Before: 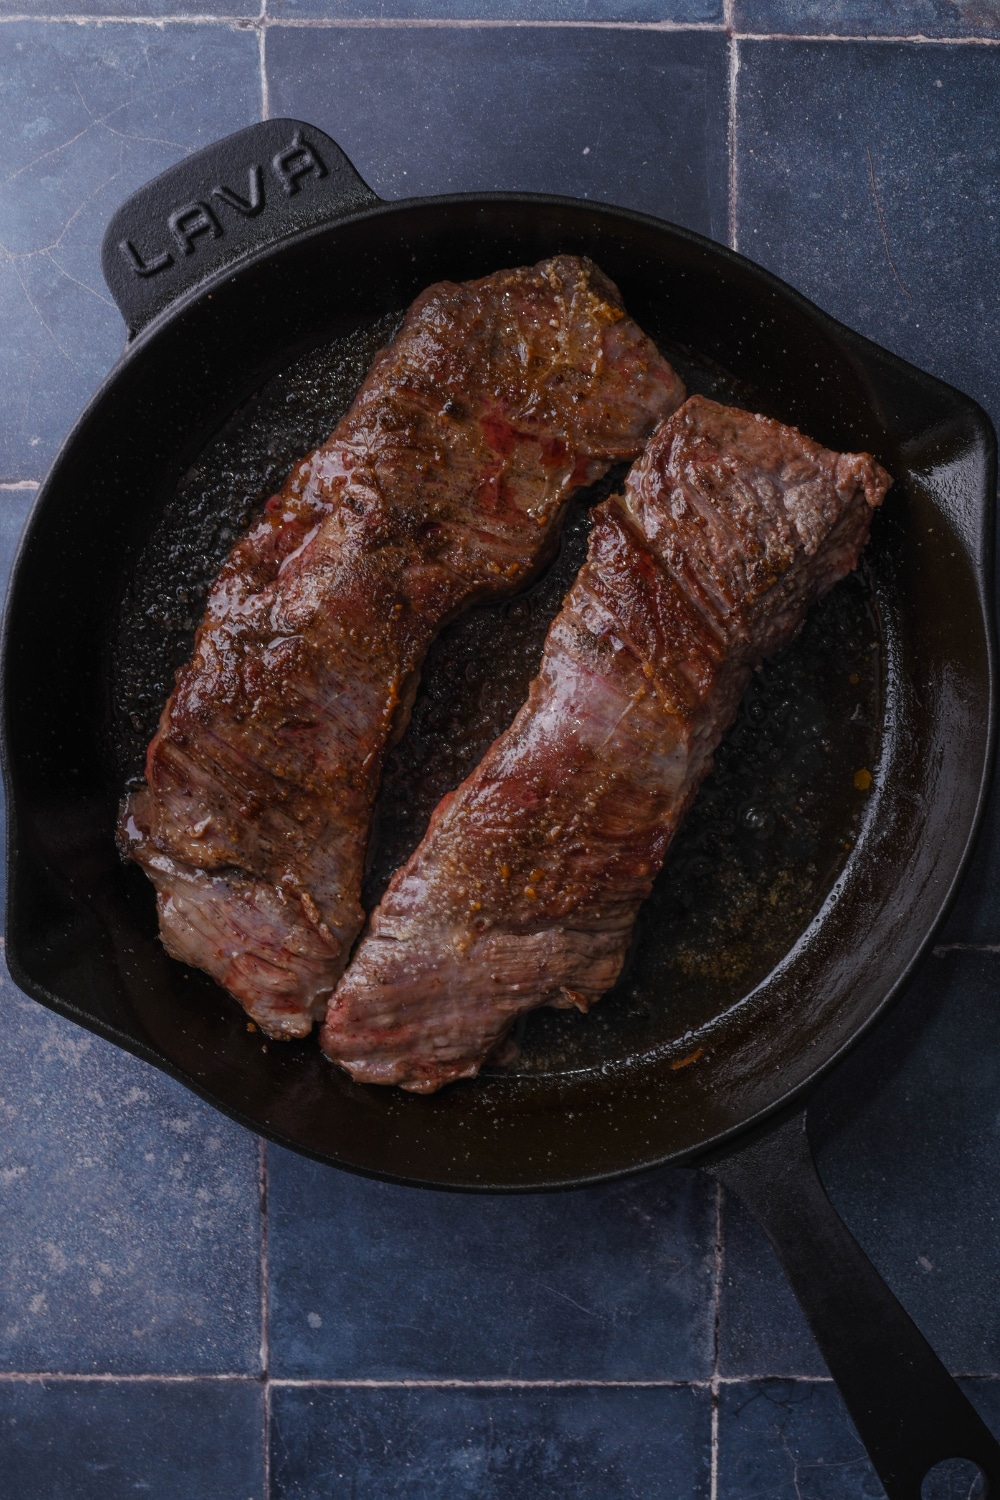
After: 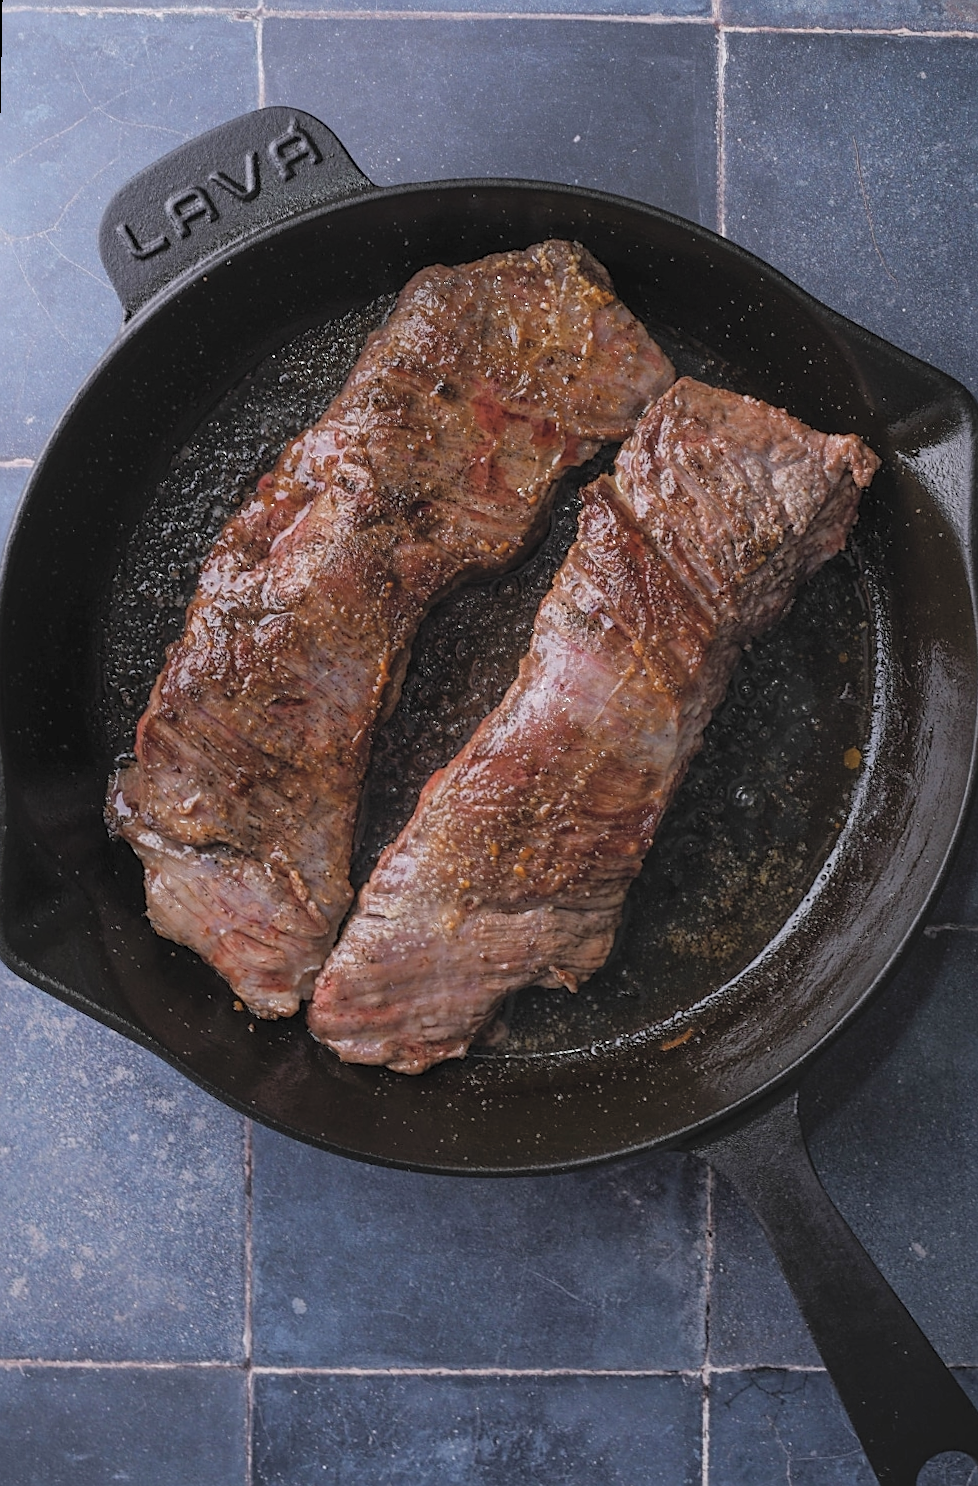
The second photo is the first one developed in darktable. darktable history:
sharpen: on, module defaults
exposure: compensate highlight preservation false
rotate and perspective: rotation 0.226°, lens shift (vertical) -0.042, crop left 0.023, crop right 0.982, crop top 0.006, crop bottom 0.994
contrast brightness saturation: brightness 0.28
